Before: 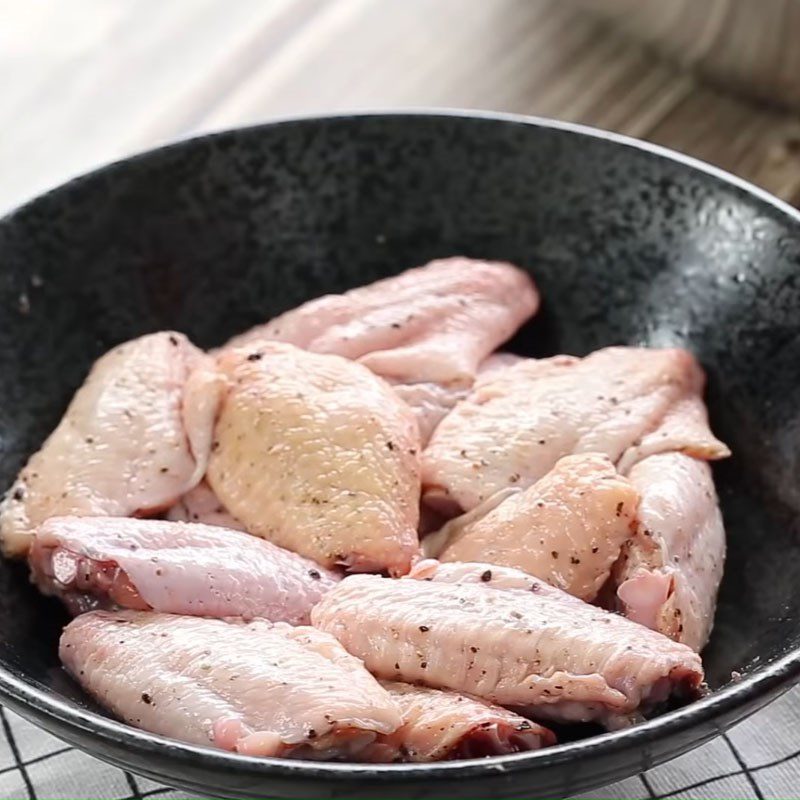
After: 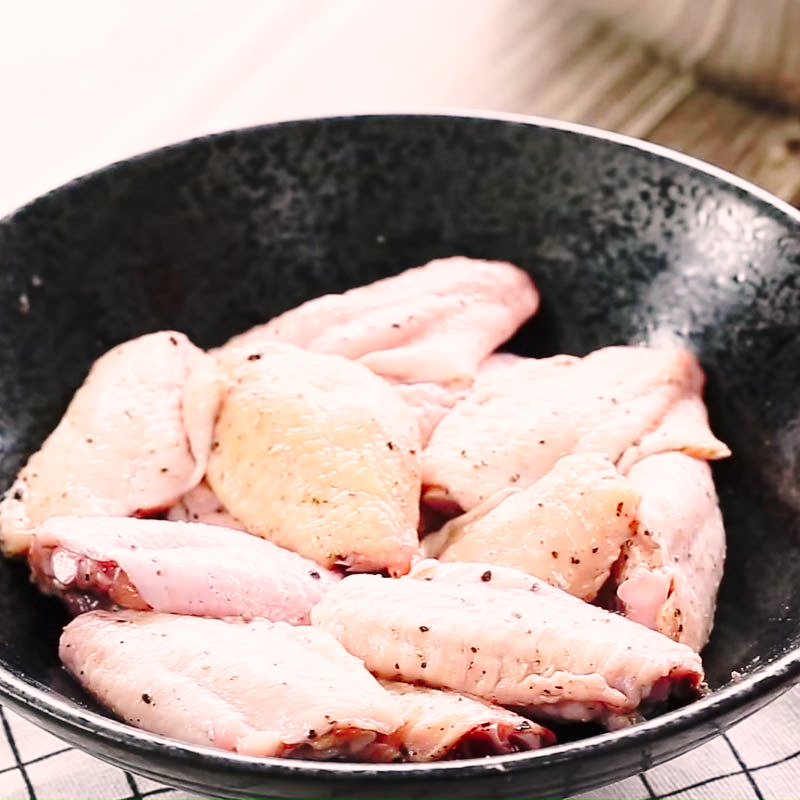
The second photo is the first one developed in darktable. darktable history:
color correction: highlights a* 8.04, highlights b* 4.04
base curve: curves: ch0 [(0, 0) (0.032, 0.037) (0.105, 0.228) (0.435, 0.76) (0.856, 0.983) (1, 1)], preserve colors none
